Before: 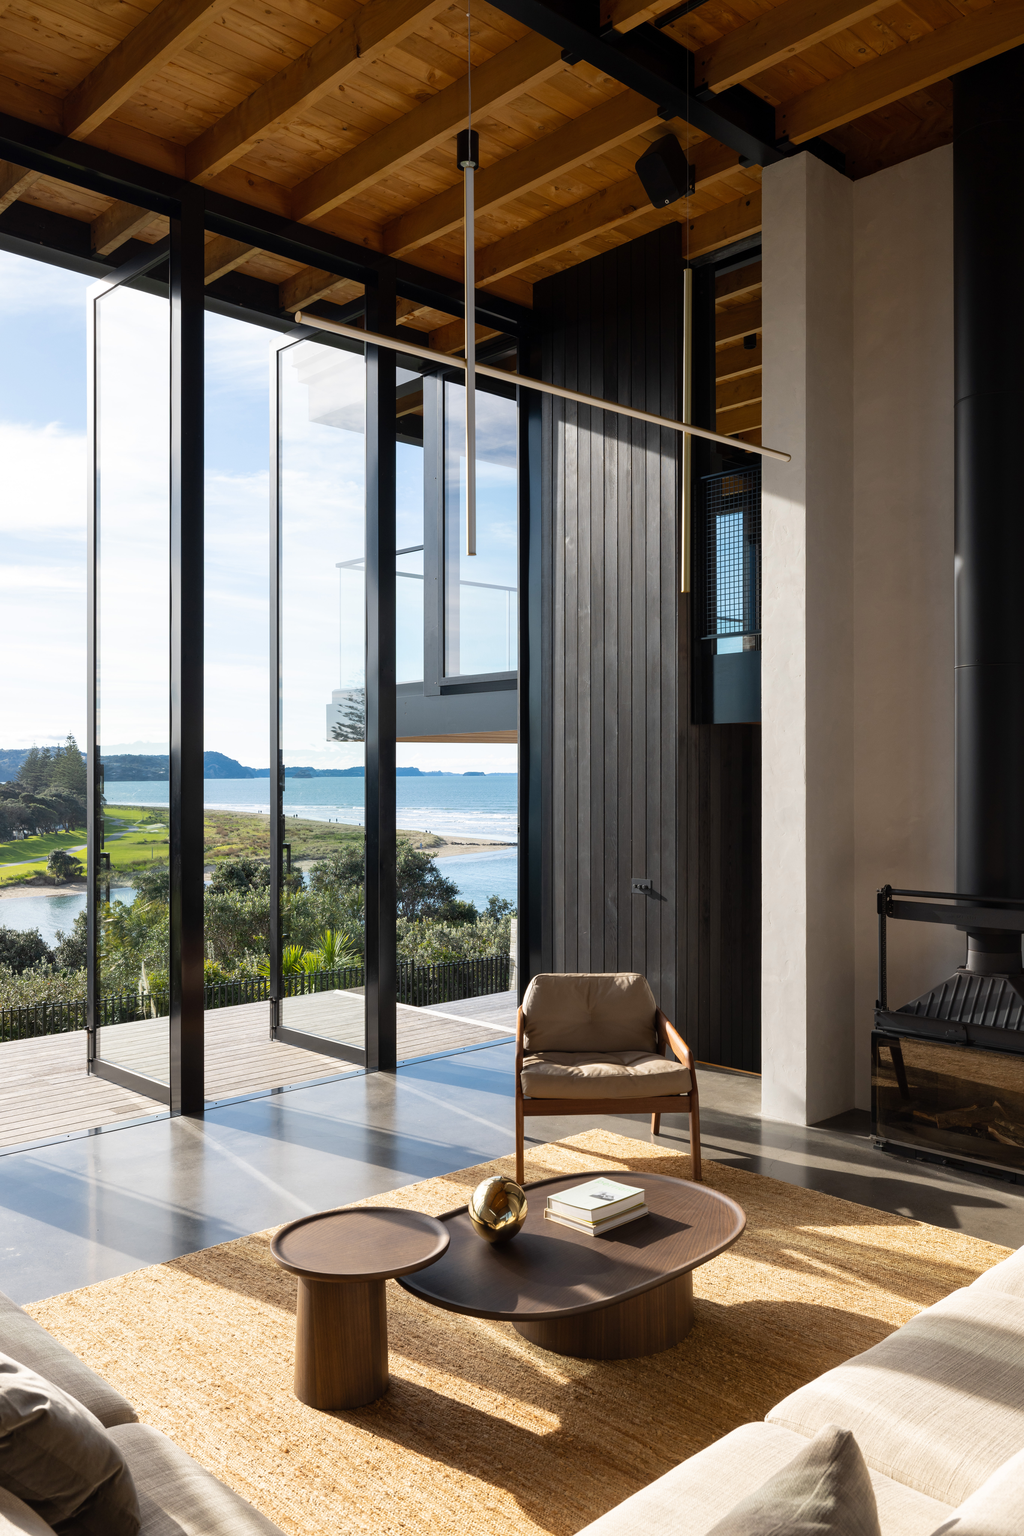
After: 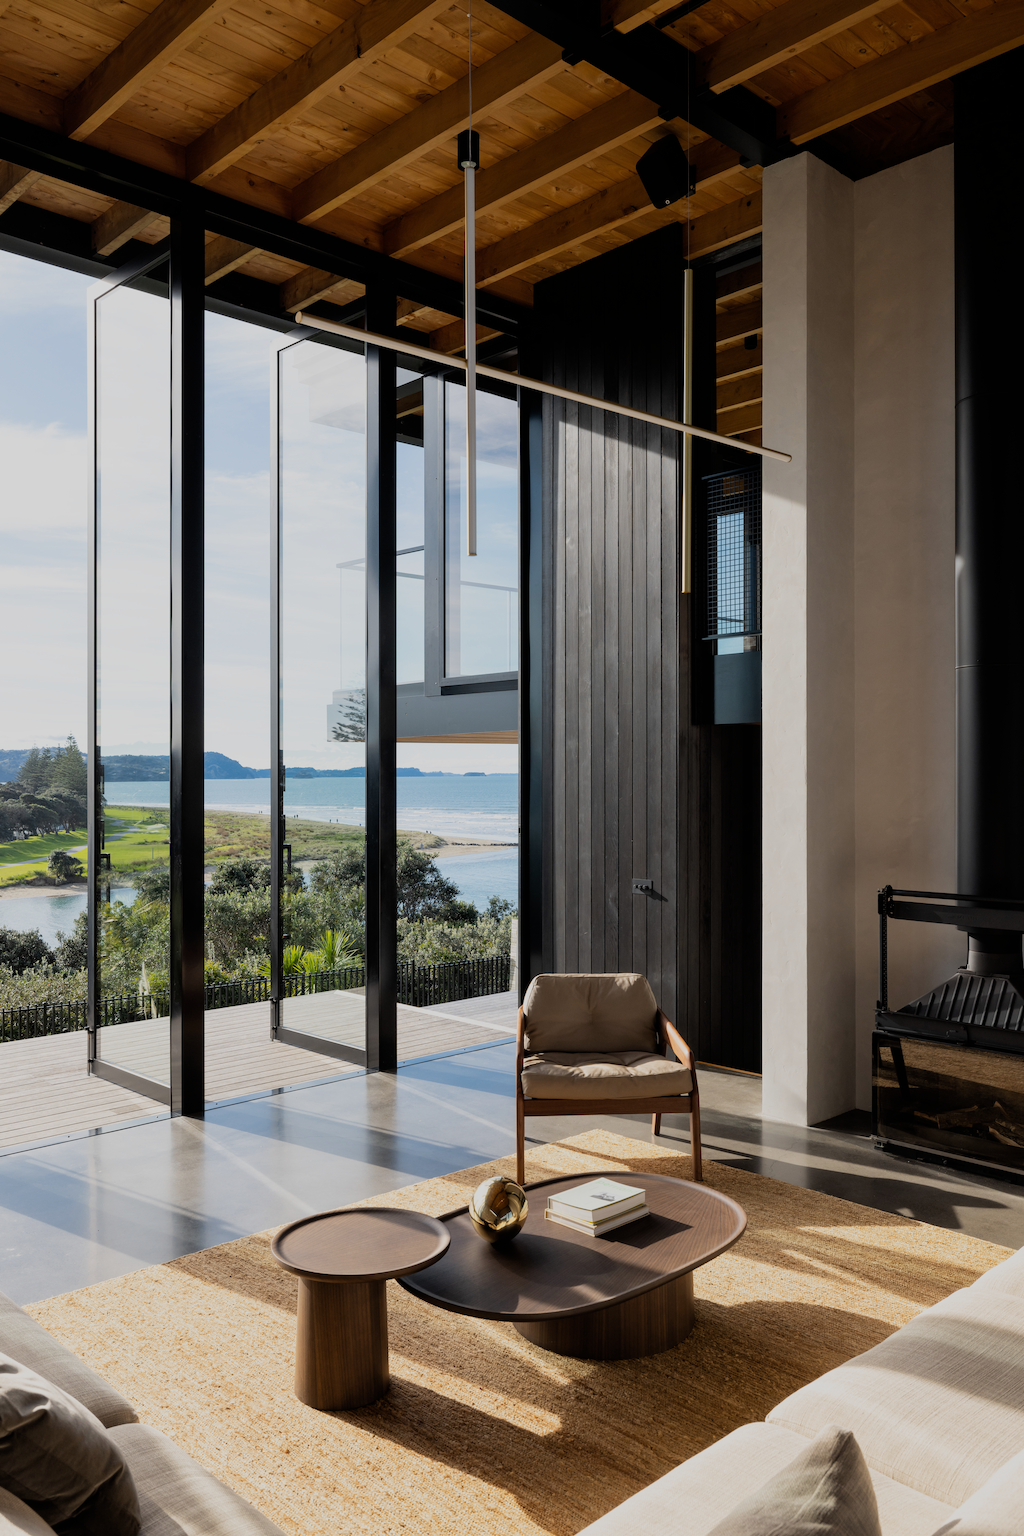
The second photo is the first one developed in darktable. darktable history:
filmic rgb: black relative exposure -7.65 EV, white relative exposure 4.56 EV, threshold 2.99 EV, hardness 3.61, enable highlight reconstruction true
